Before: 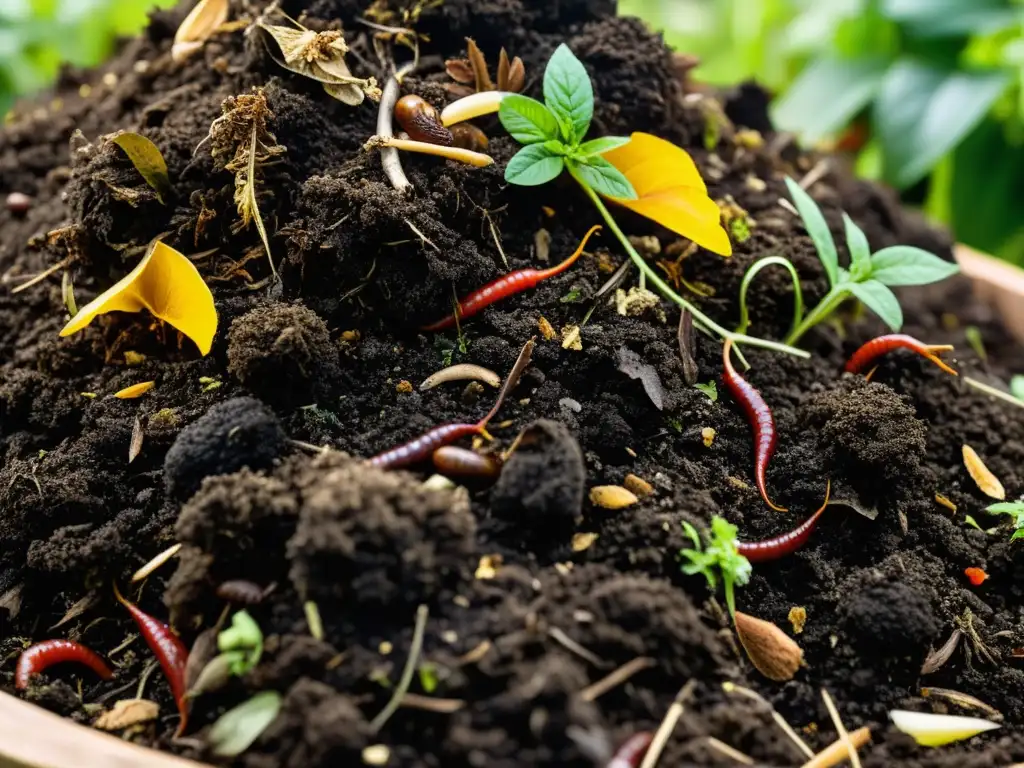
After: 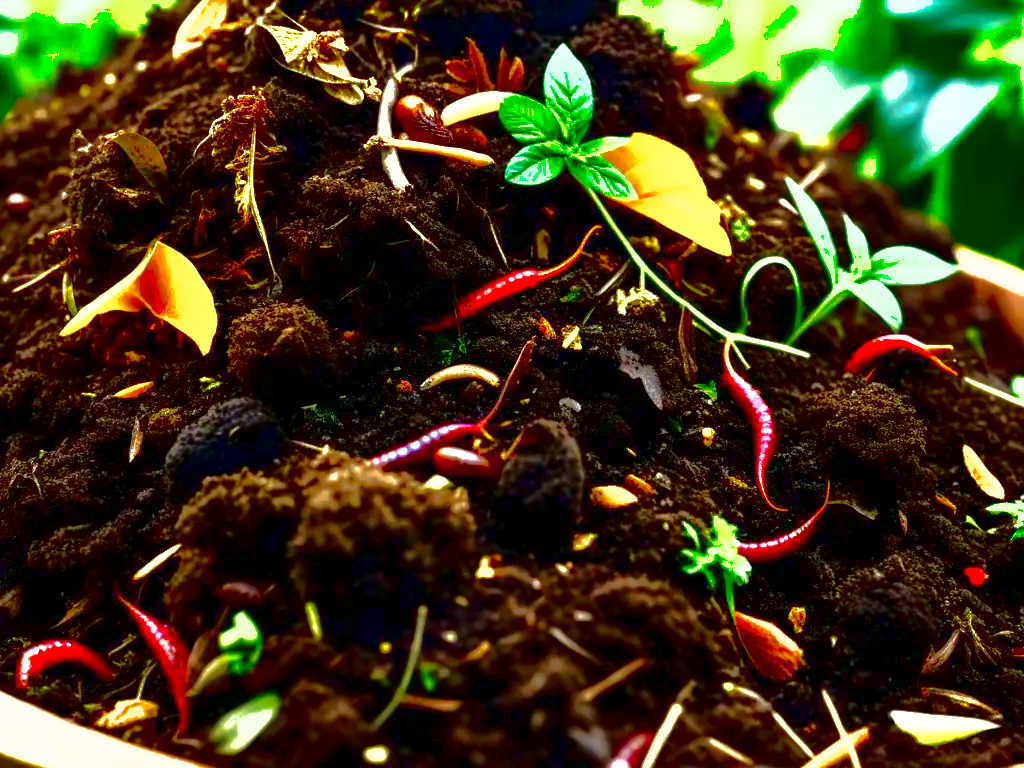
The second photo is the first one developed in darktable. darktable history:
shadows and highlights: on, module defaults
exposure: black level correction 0, exposure 1 EV, compensate highlight preservation false
contrast brightness saturation: brightness -0.983, saturation 0.989
